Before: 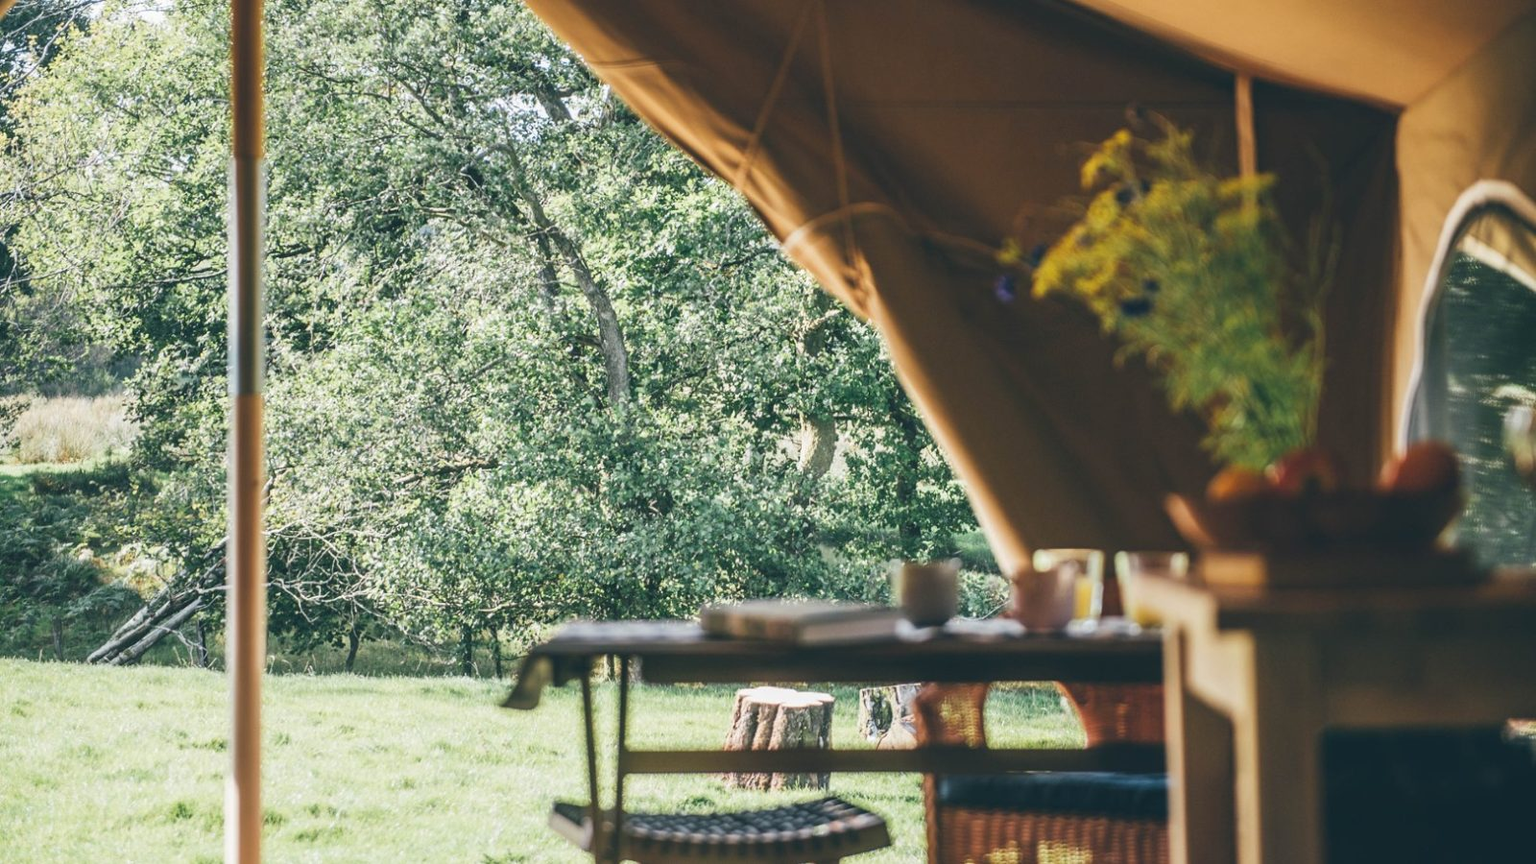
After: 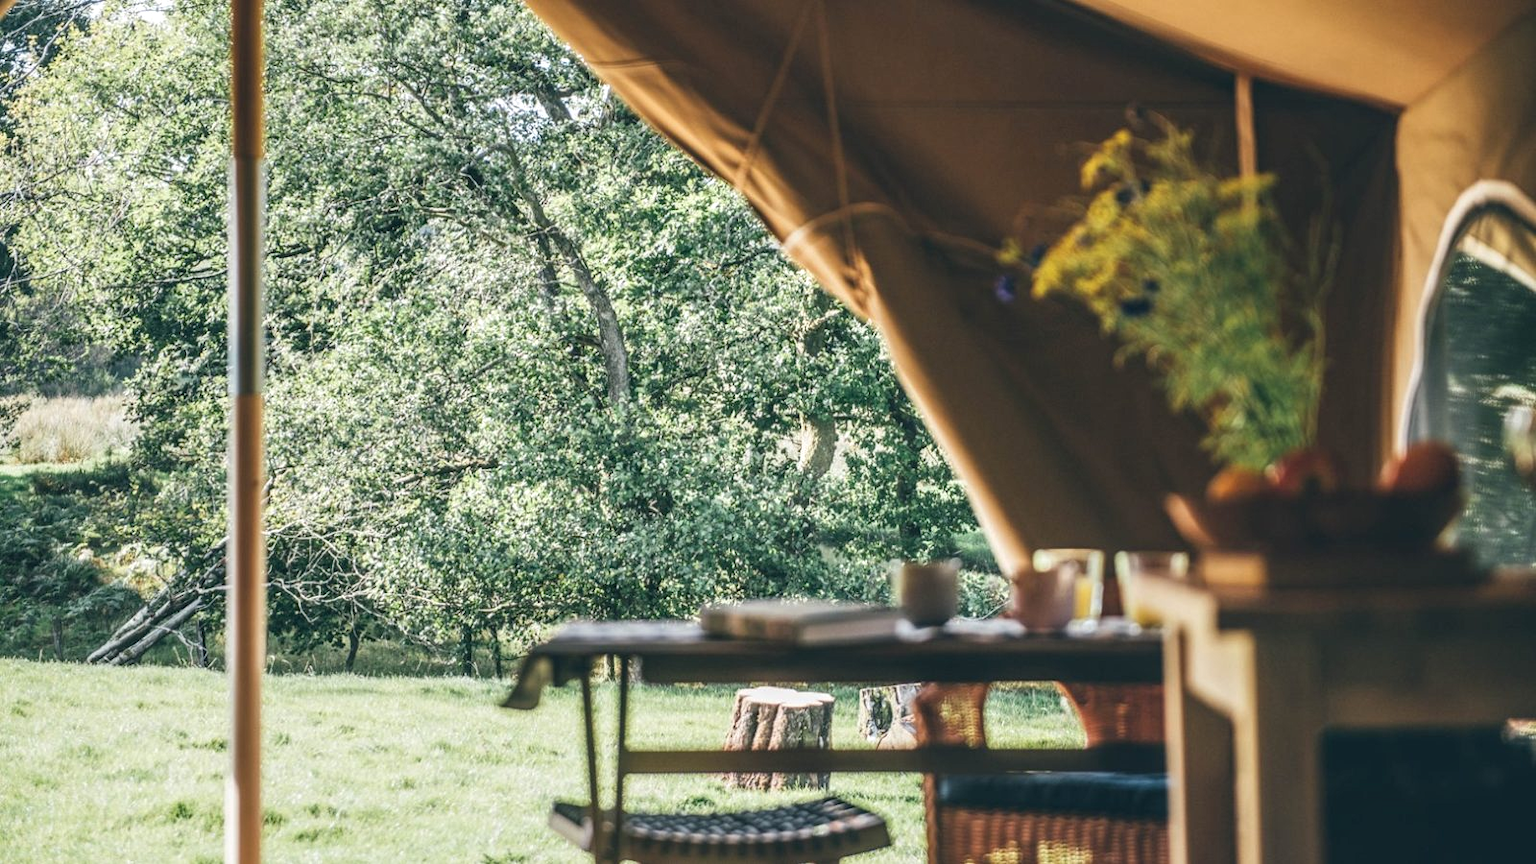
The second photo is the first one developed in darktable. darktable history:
shadows and highlights: shadows 3.44, highlights -17.82, soften with gaussian
local contrast: detail 130%
